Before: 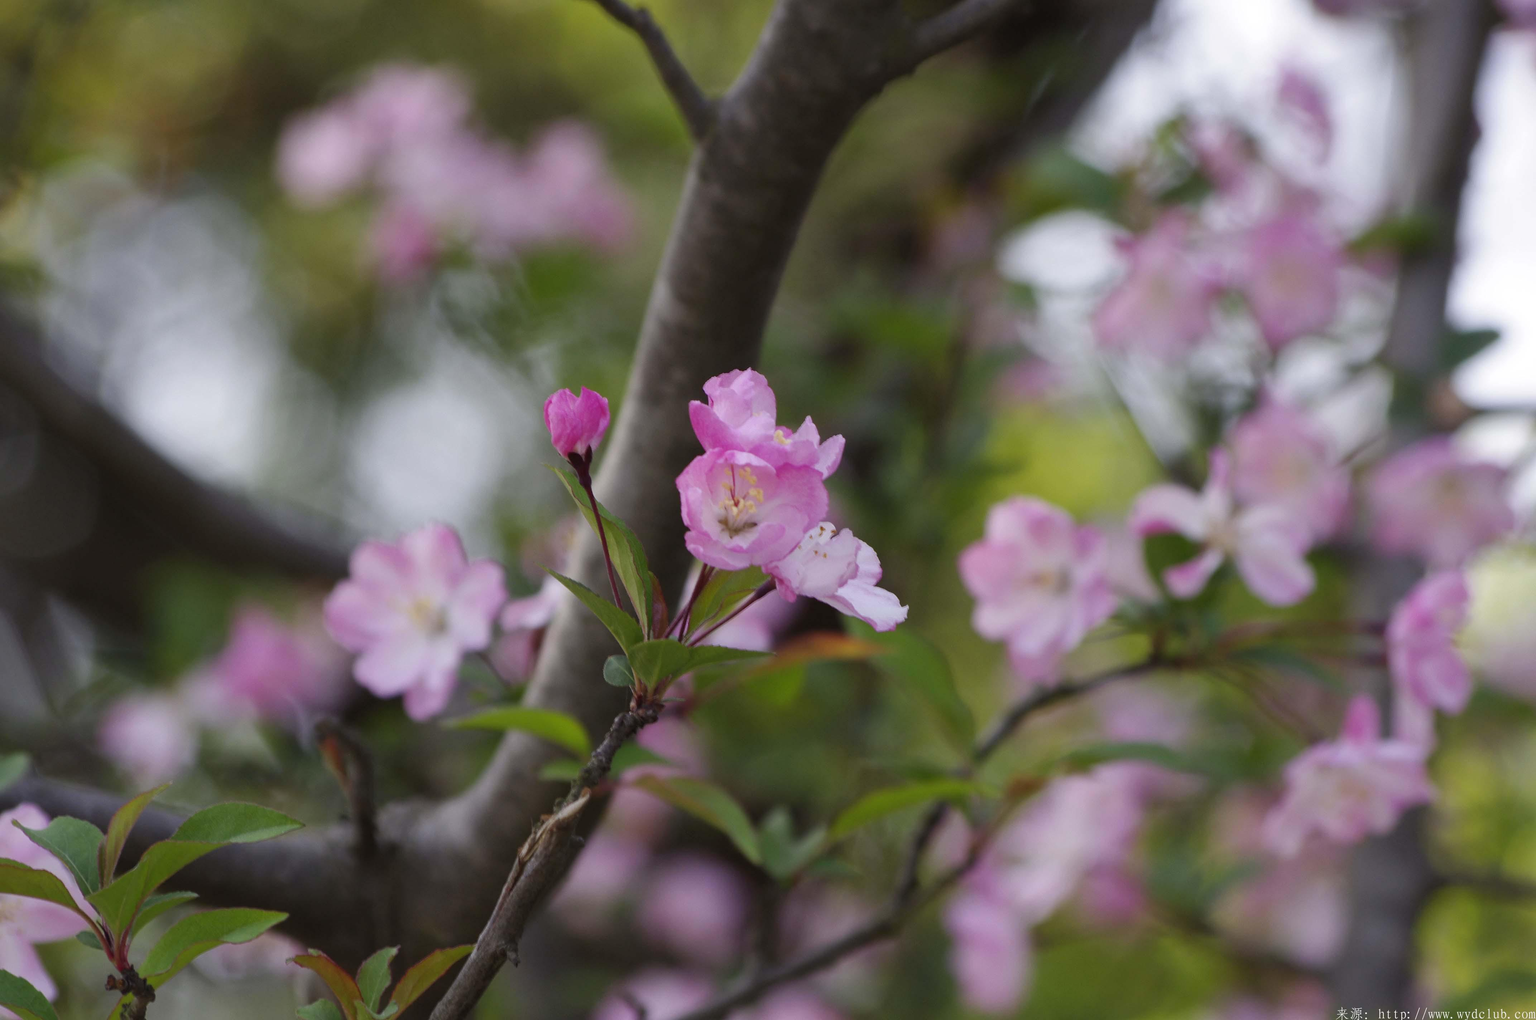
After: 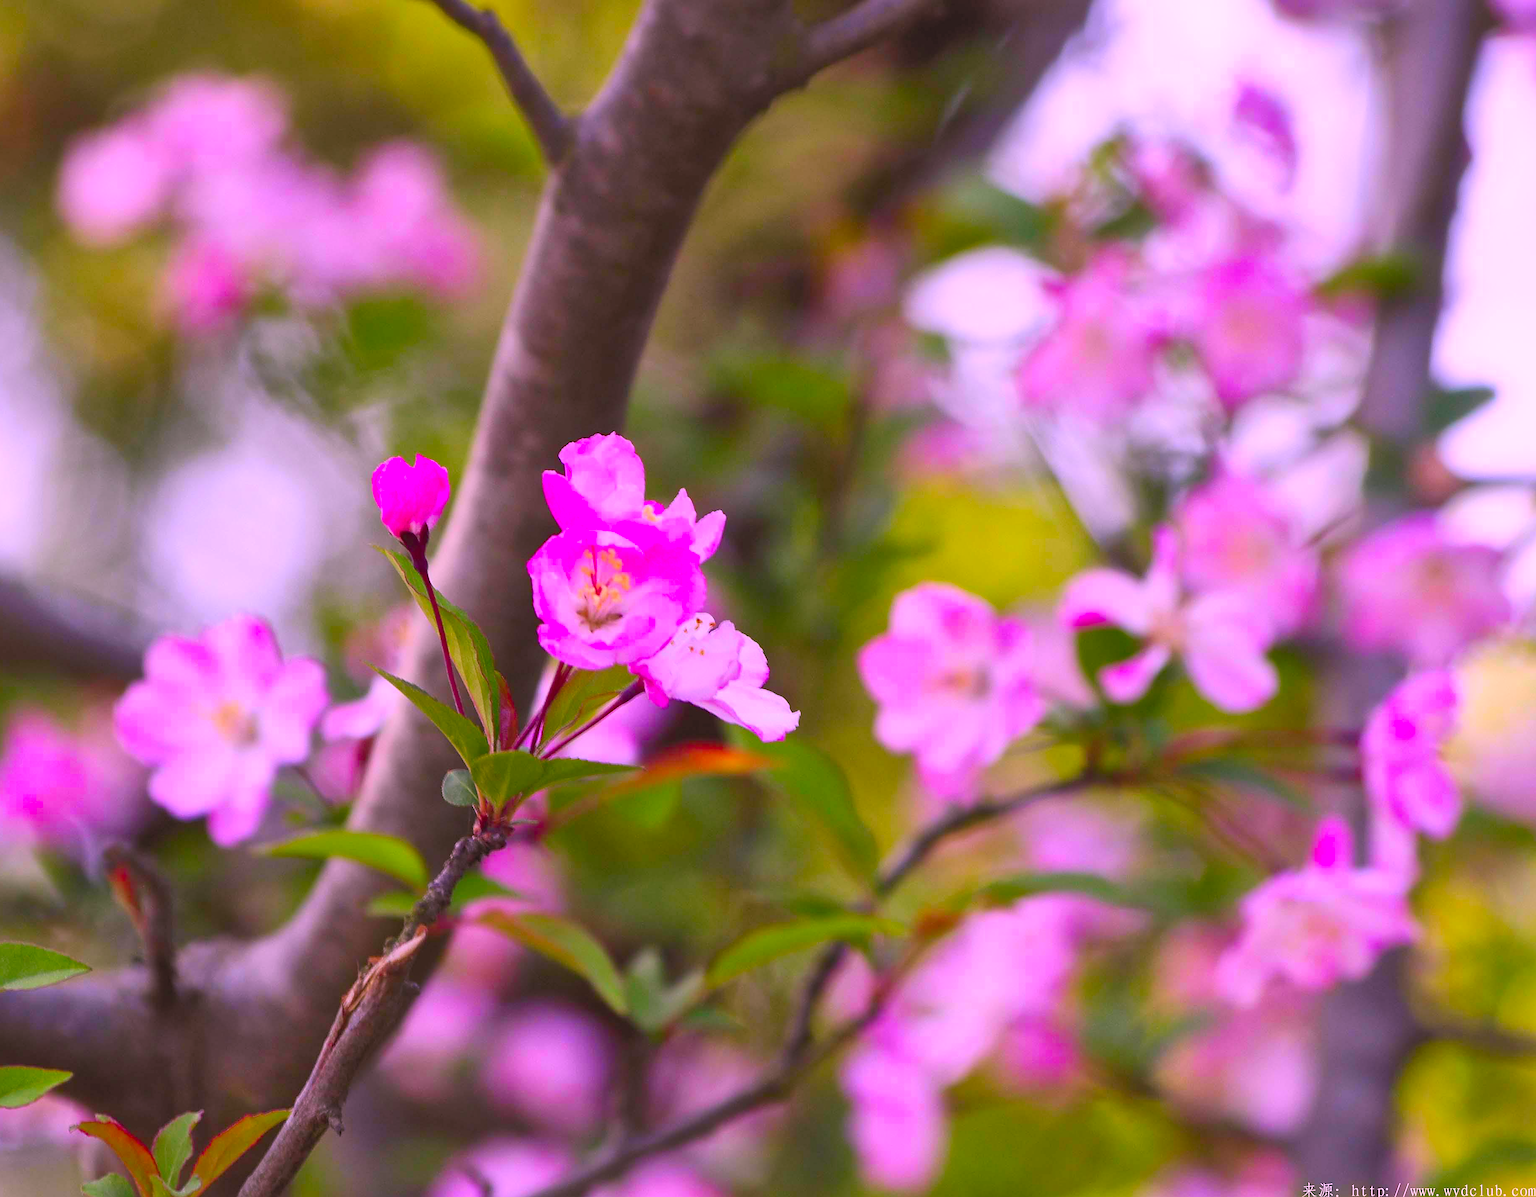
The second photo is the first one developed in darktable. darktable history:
contrast brightness saturation: contrast 0.239, brightness 0.246, saturation 0.381
sharpen: on, module defaults
crop and rotate: left 14.805%
color correction: highlights a* 18.83, highlights b* -11.71, saturation 1.65
shadows and highlights: shadows color adjustment 98%, highlights color adjustment 59.06%
